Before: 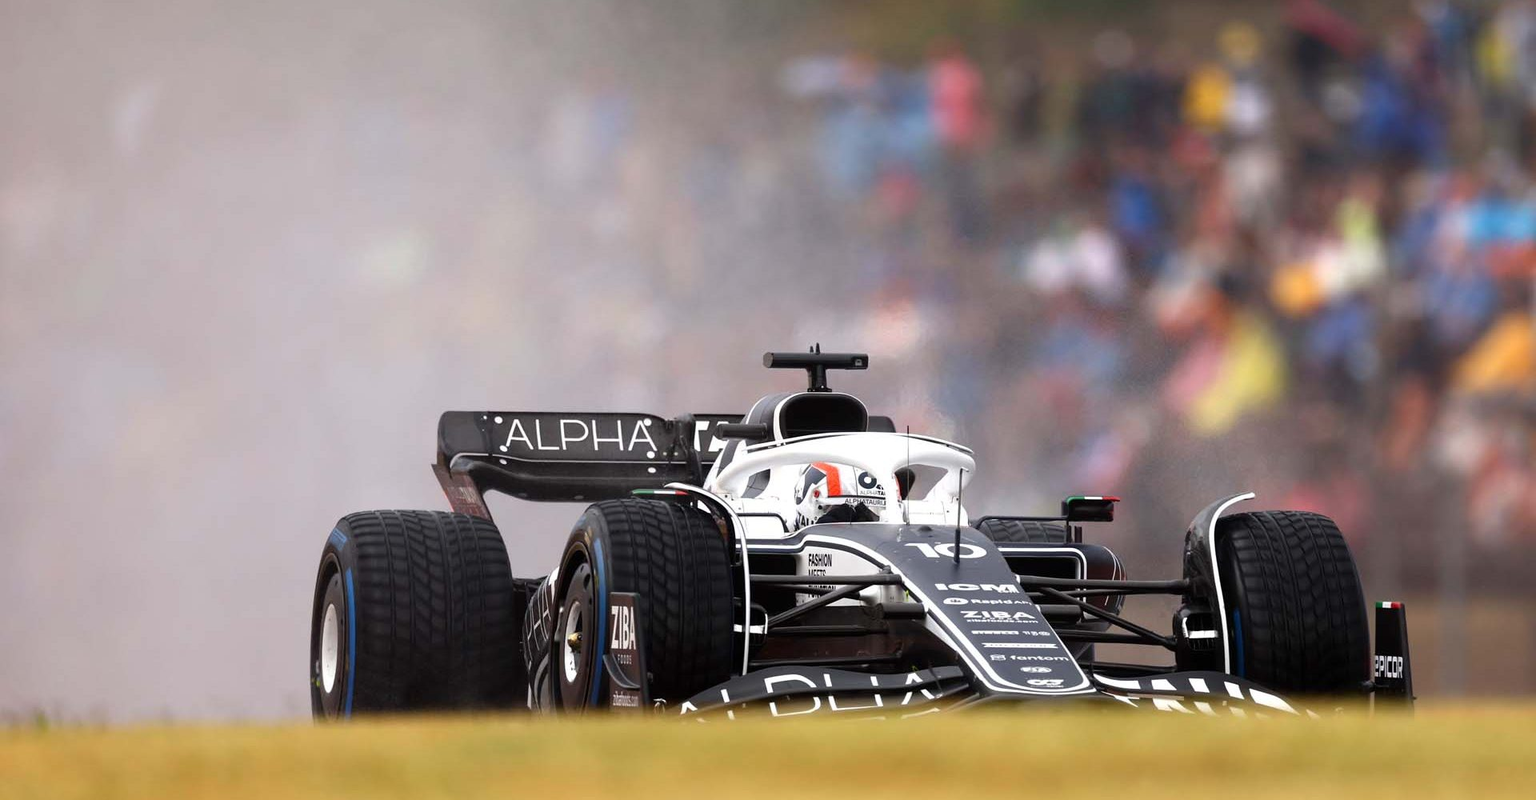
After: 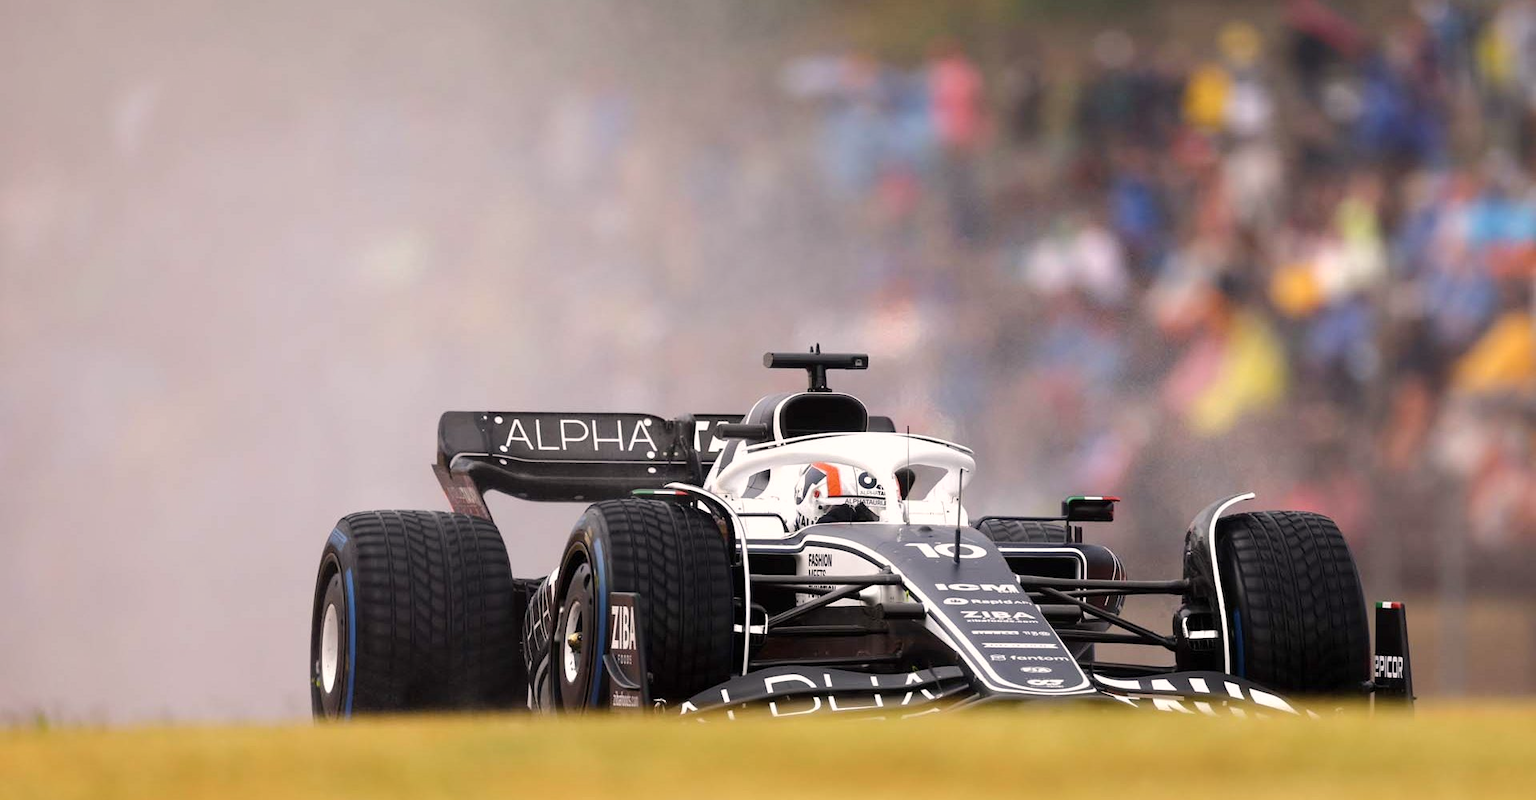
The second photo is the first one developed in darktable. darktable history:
color correction: highlights a* 5.57, highlights b* 5.2, saturation 0.683
color balance rgb: perceptual saturation grading › global saturation 30.363%, perceptual brilliance grading › mid-tones 10.545%, perceptual brilliance grading › shadows 14.466%, global vibrance 9.755%
